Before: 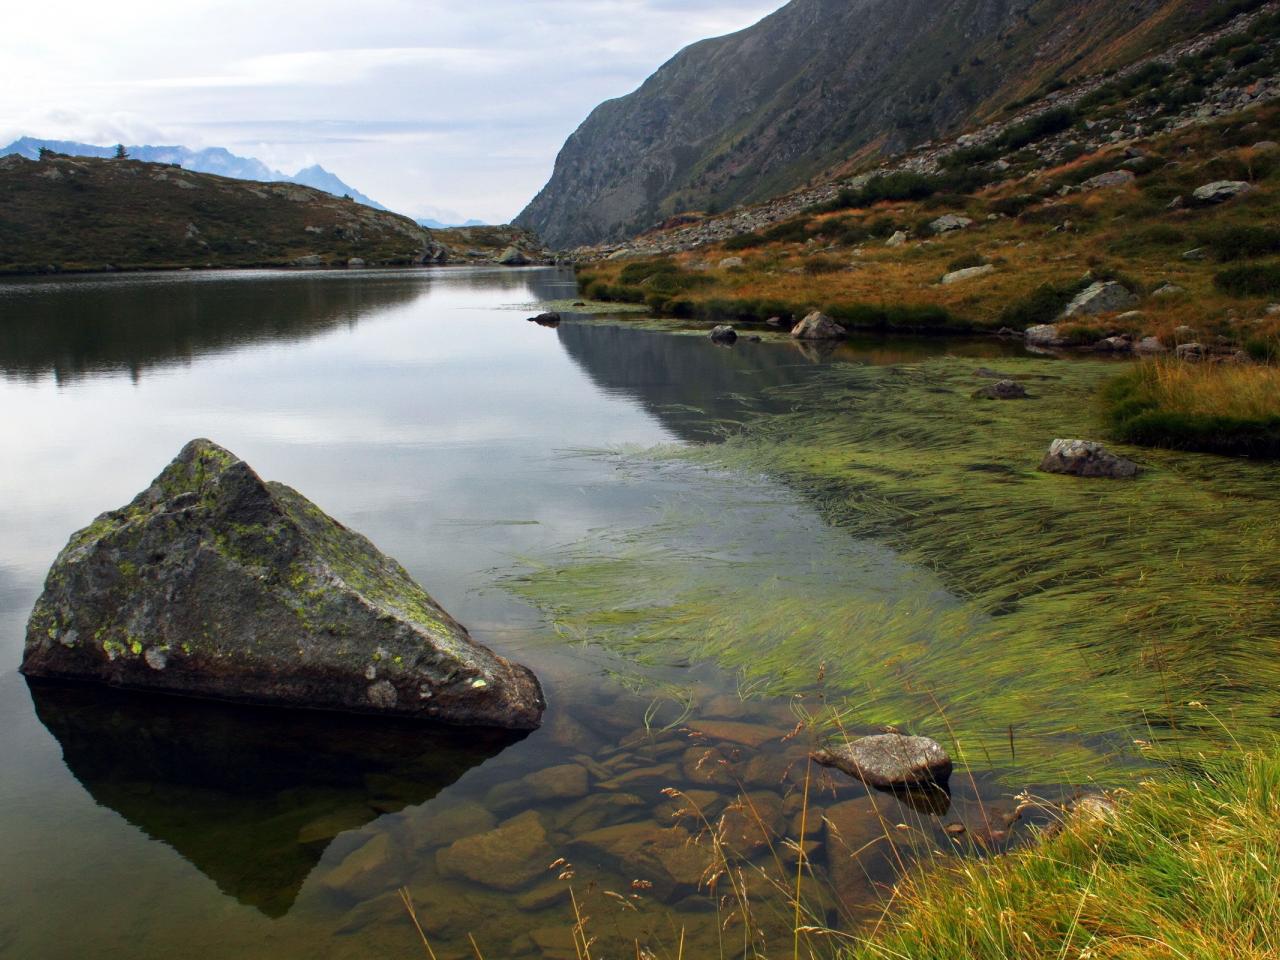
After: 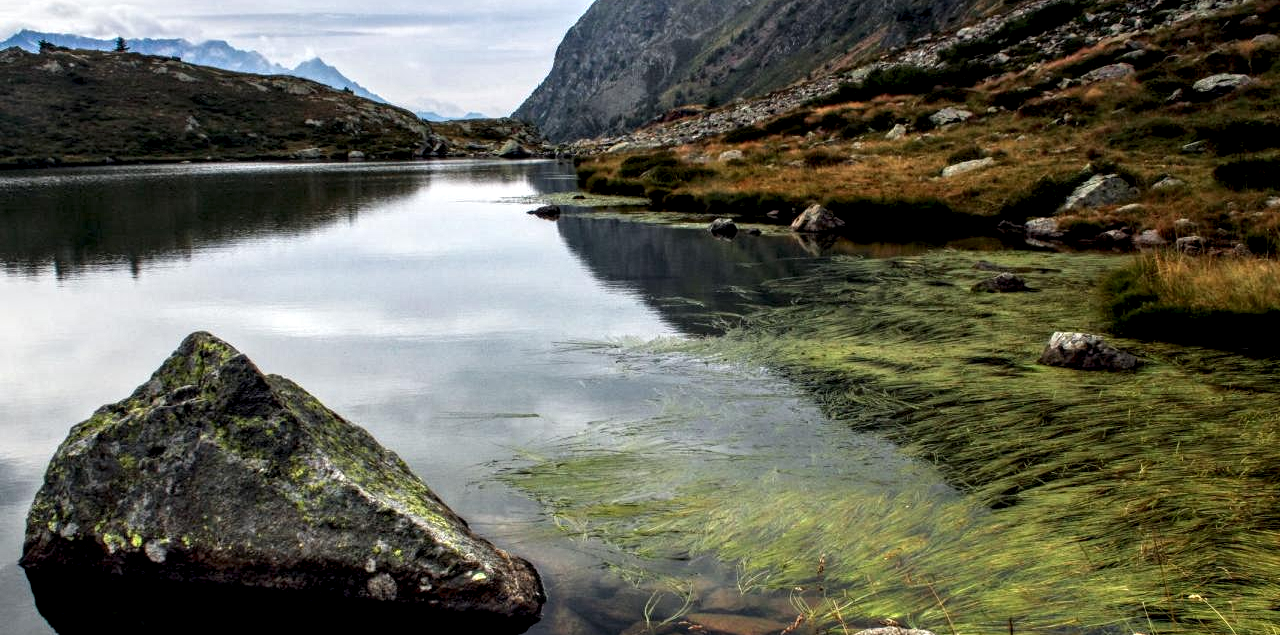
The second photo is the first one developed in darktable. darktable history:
exposure: black level correction 0.001, compensate exposure bias true, compensate highlight preservation false
local contrast: highlights 20%, detail 198%
crop: top 11.179%, bottom 22.628%
levels: mode automatic, black 0.093%
